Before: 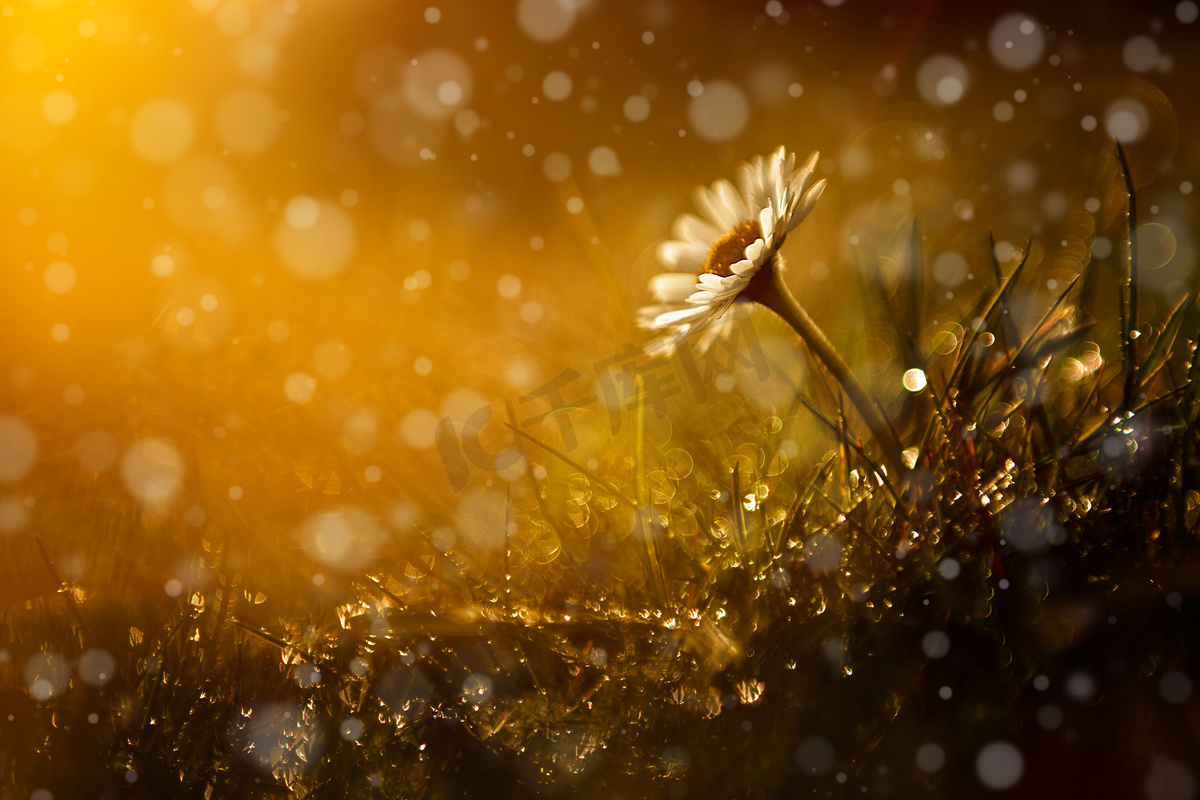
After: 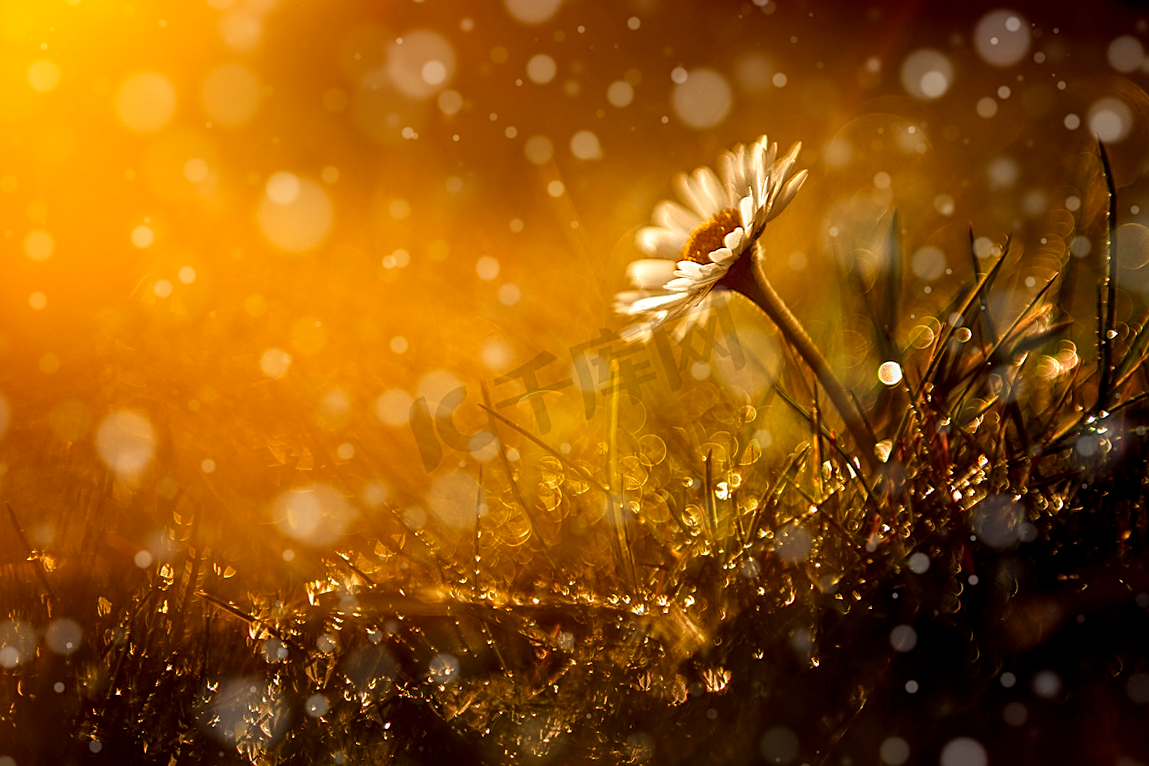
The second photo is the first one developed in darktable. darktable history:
local contrast: on, module defaults
sharpen: on, module defaults
crop and rotate: angle -1.69°
